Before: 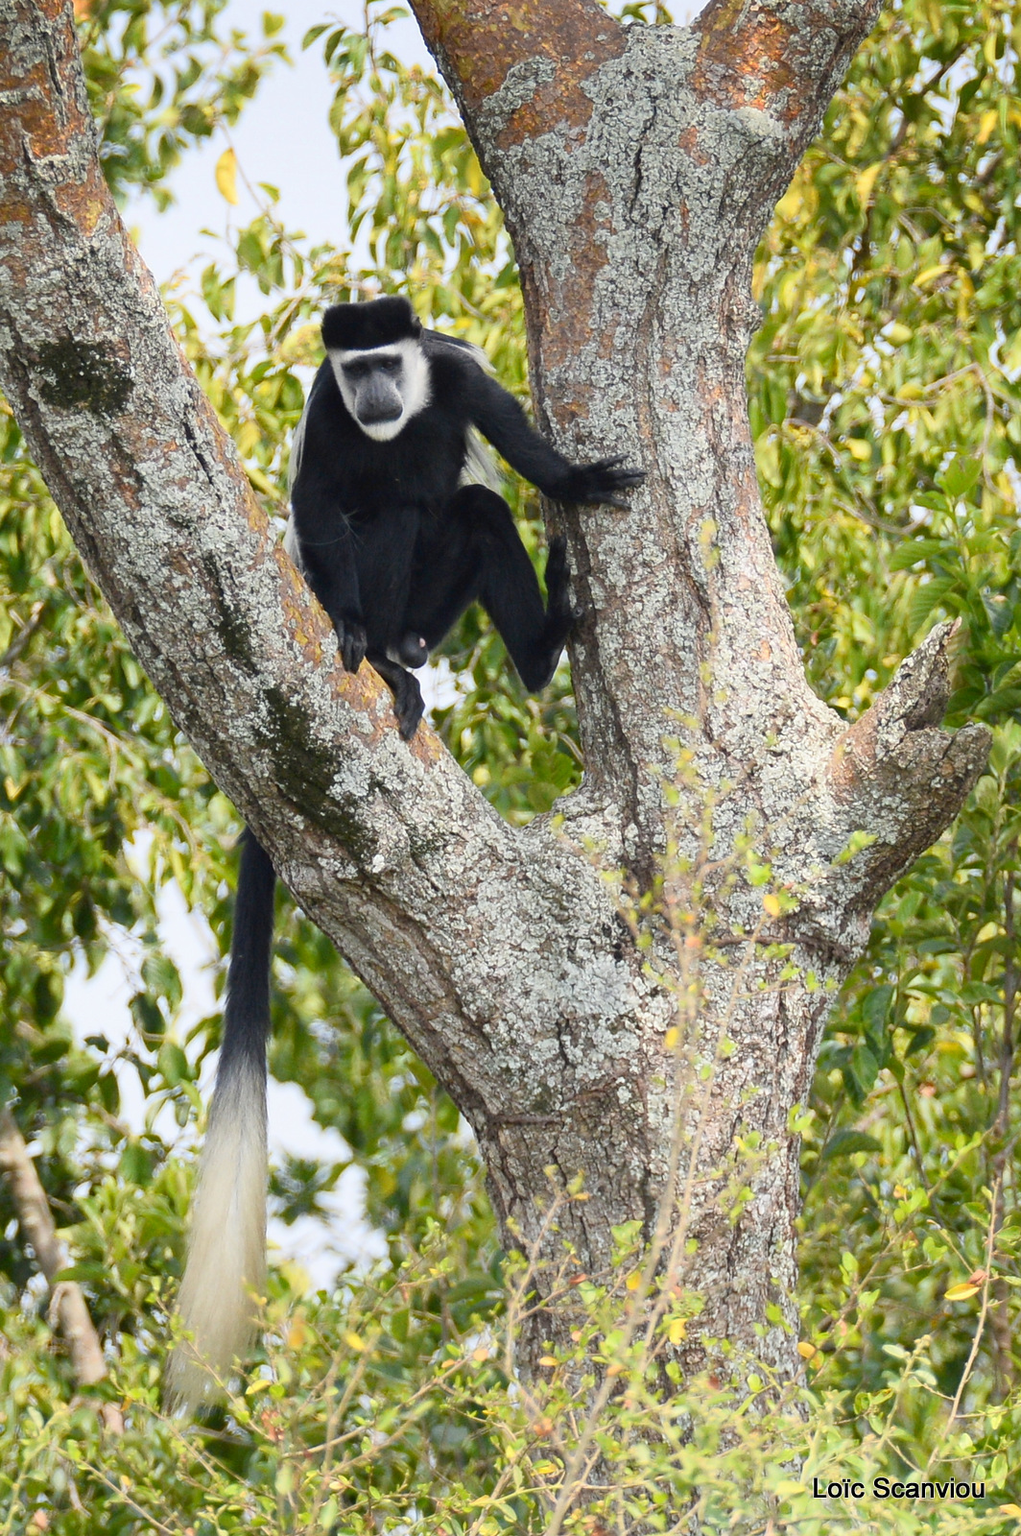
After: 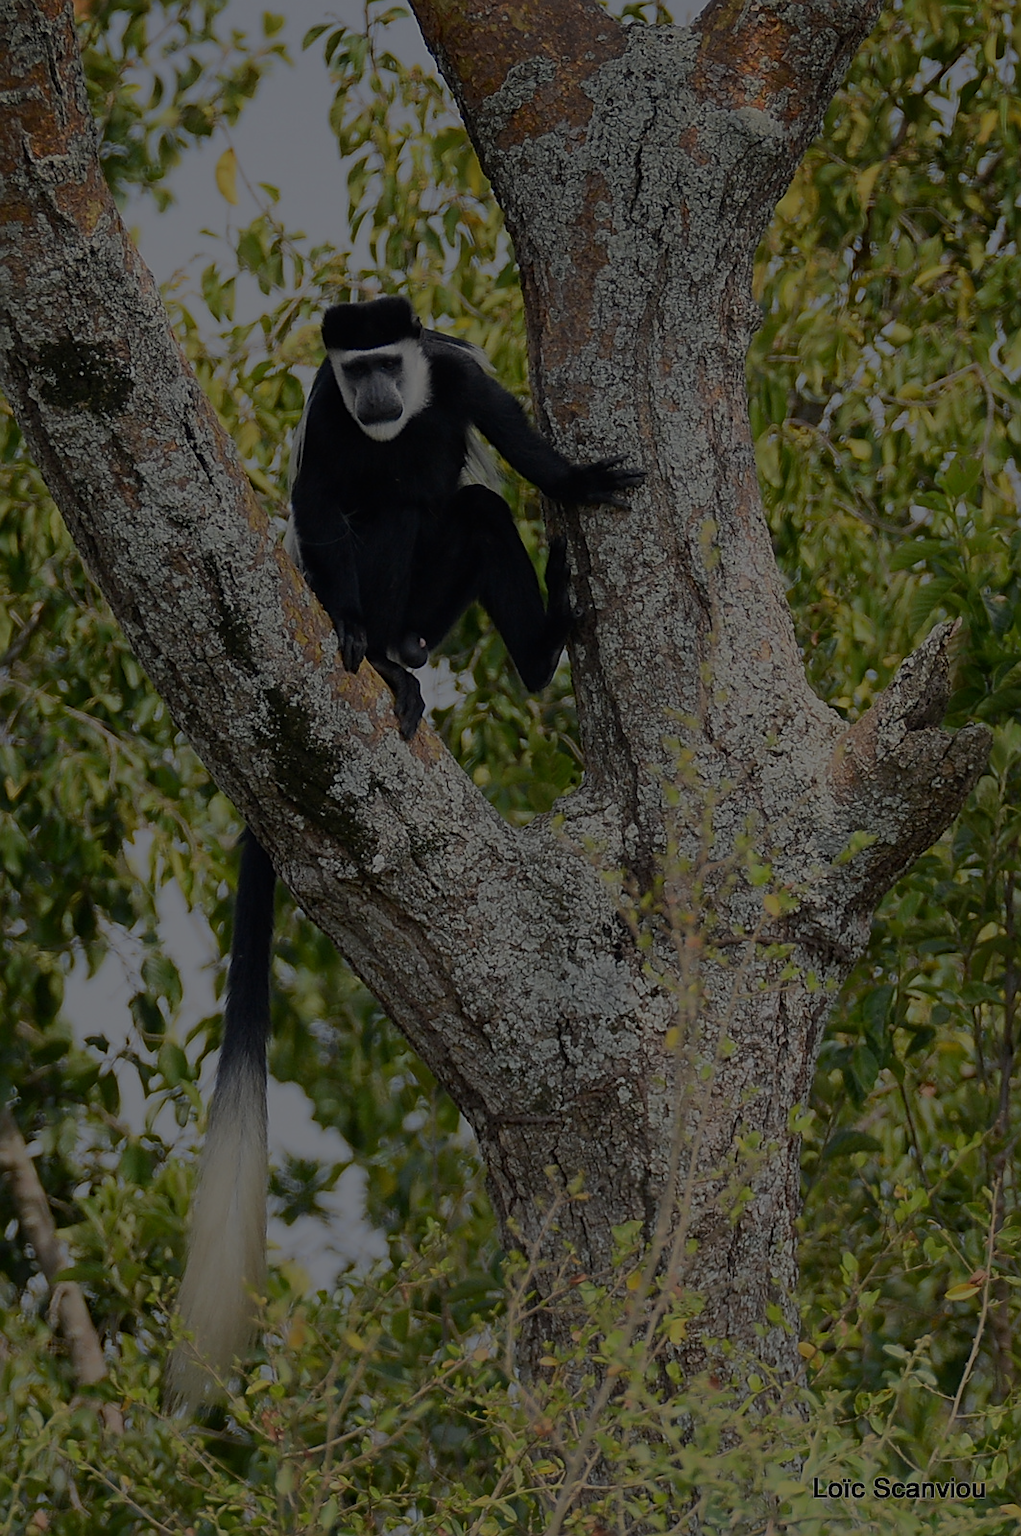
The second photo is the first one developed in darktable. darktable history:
exposure: exposure -0.057 EV, compensate exposure bias true, compensate highlight preservation false
sharpen: on, module defaults
